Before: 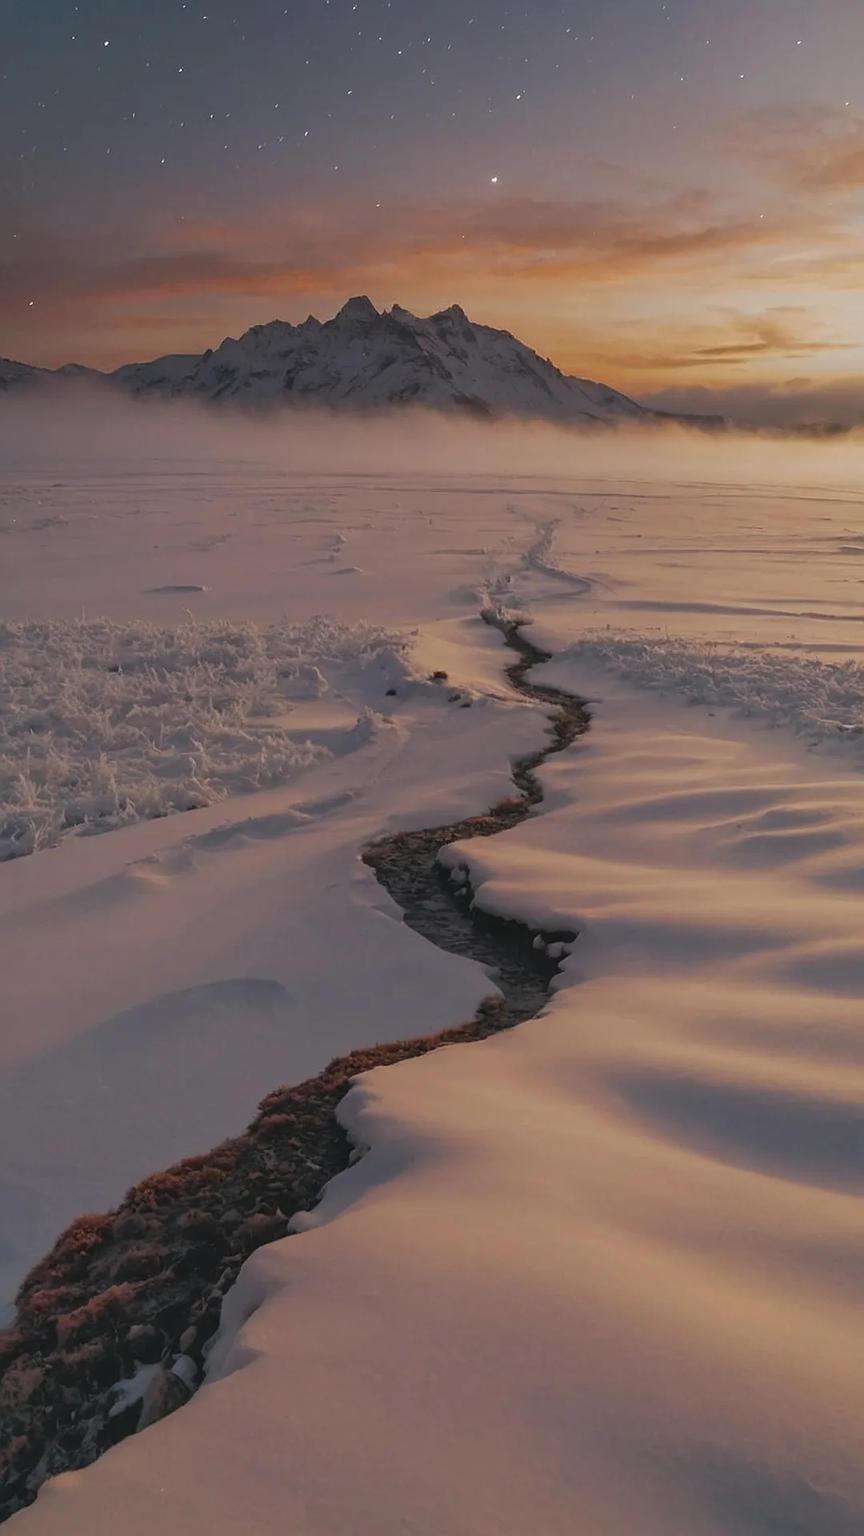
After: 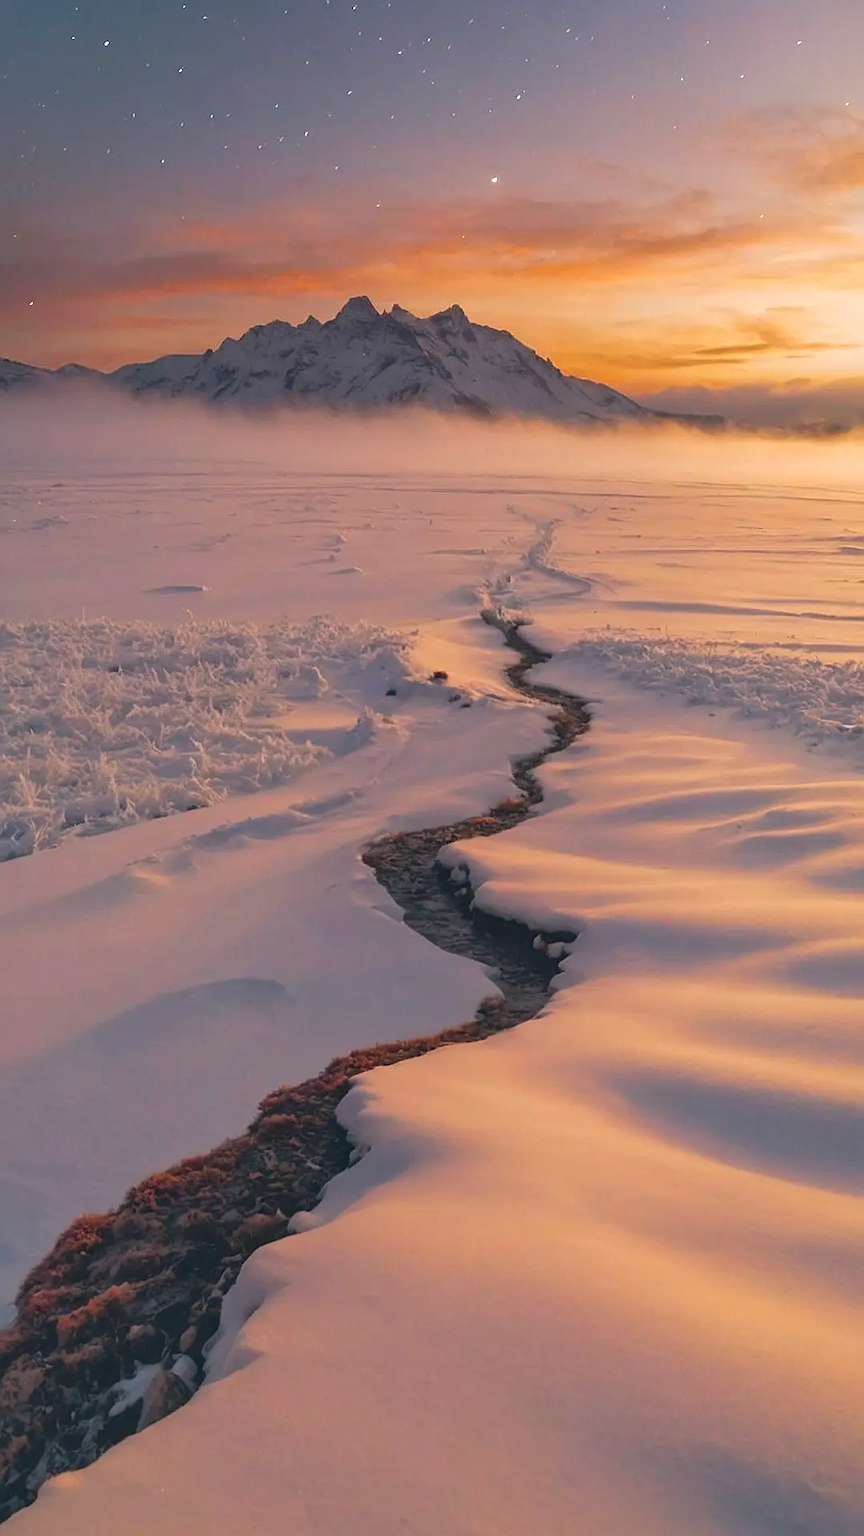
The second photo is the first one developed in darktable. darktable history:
exposure: exposure 0.661 EV, compensate highlight preservation false
contrast brightness saturation: contrast 0.04, saturation 0.16
color balance rgb: shadows lift › hue 87.51°, highlights gain › chroma 1.62%, highlights gain › hue 55.1°, global offset › chroma 0.06%, global offset › hue 253.66°, linear chroma grading › global chroma 0.5%, perceptual saturation grading › global saturation 16.38%
